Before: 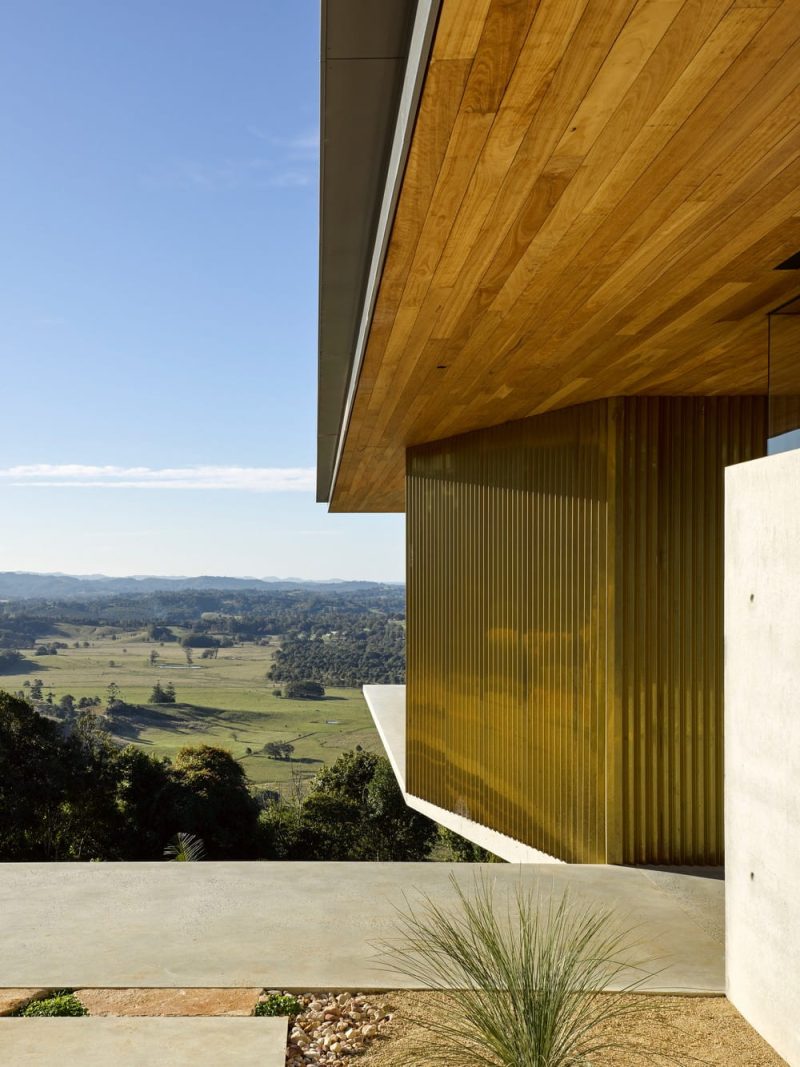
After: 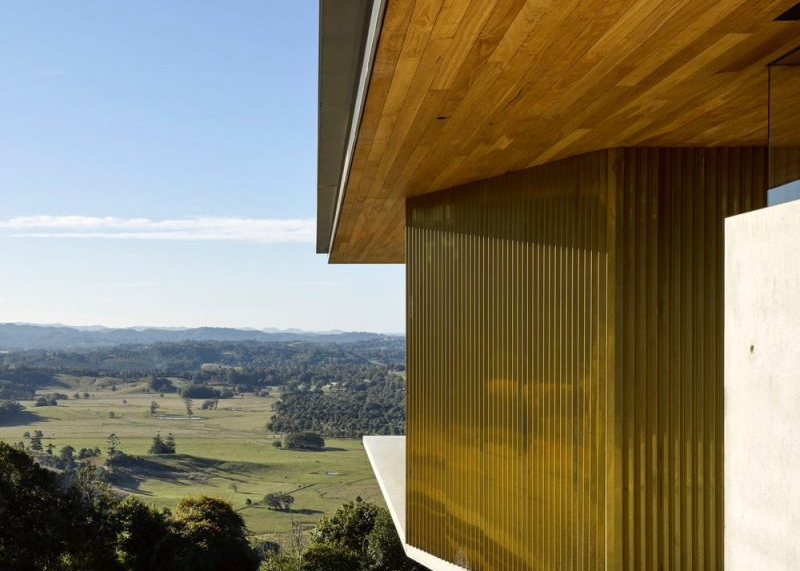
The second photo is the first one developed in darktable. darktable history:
tone equalizer: -8 EV 0.065 EV, mask exposure compensation -0.486 EV
crop and rotate: top 23.383%, bottom 23.071%
